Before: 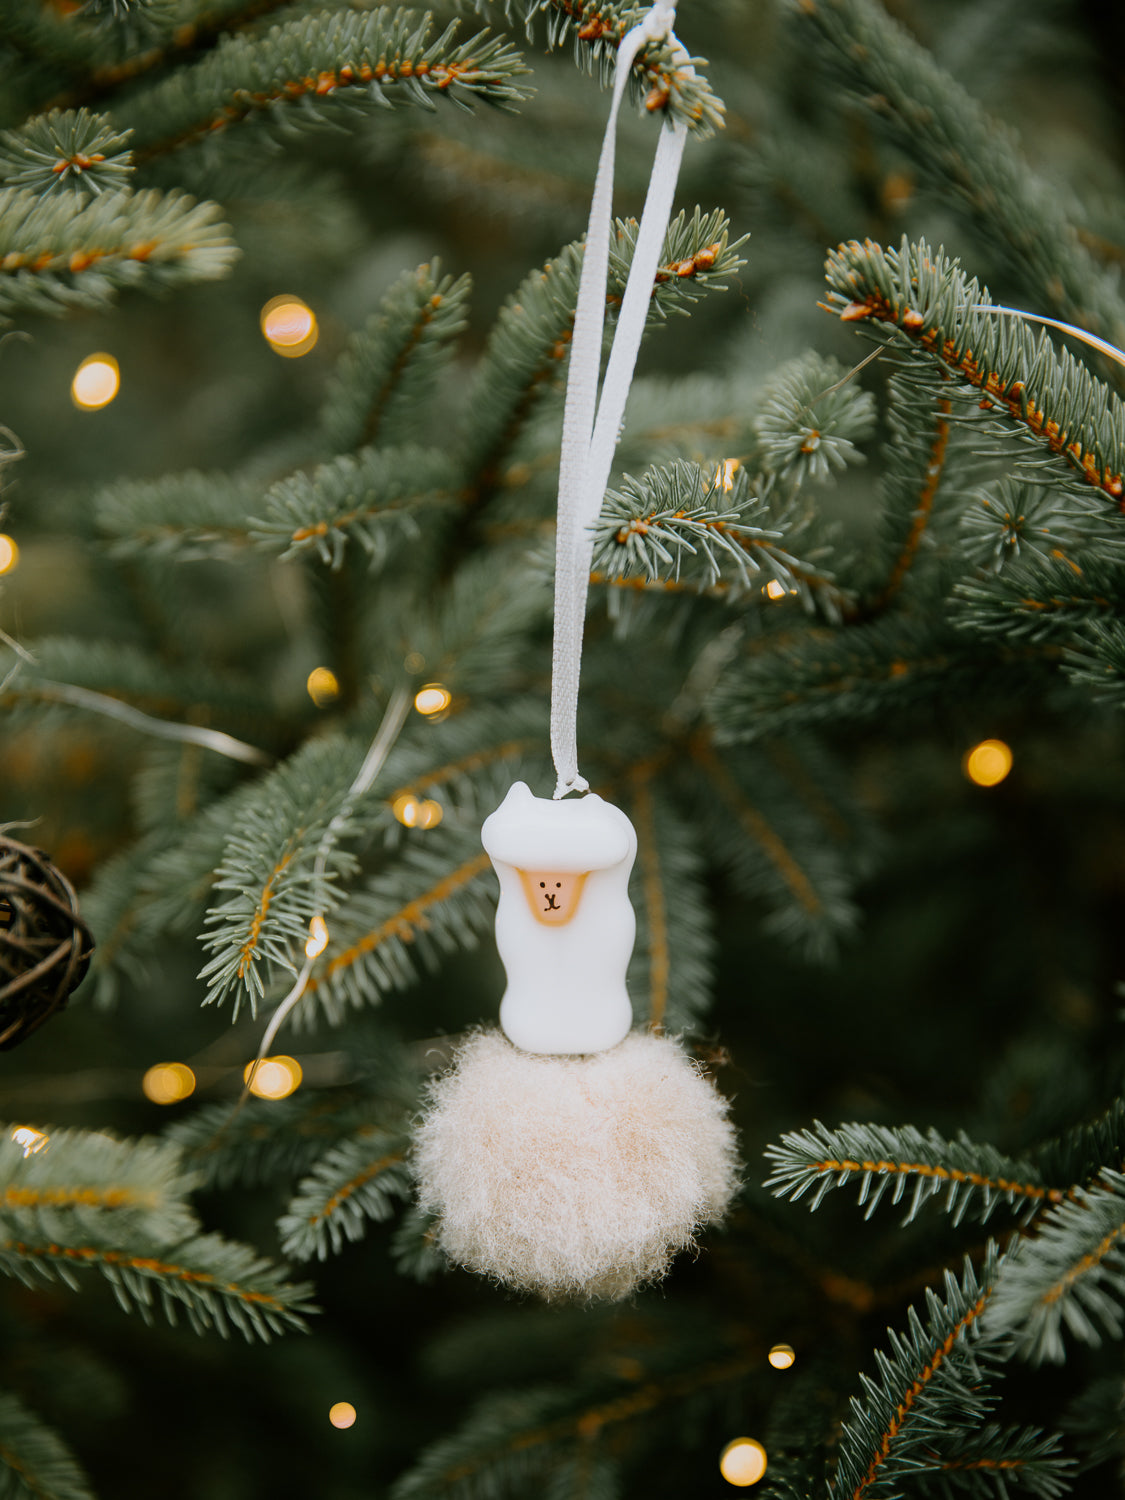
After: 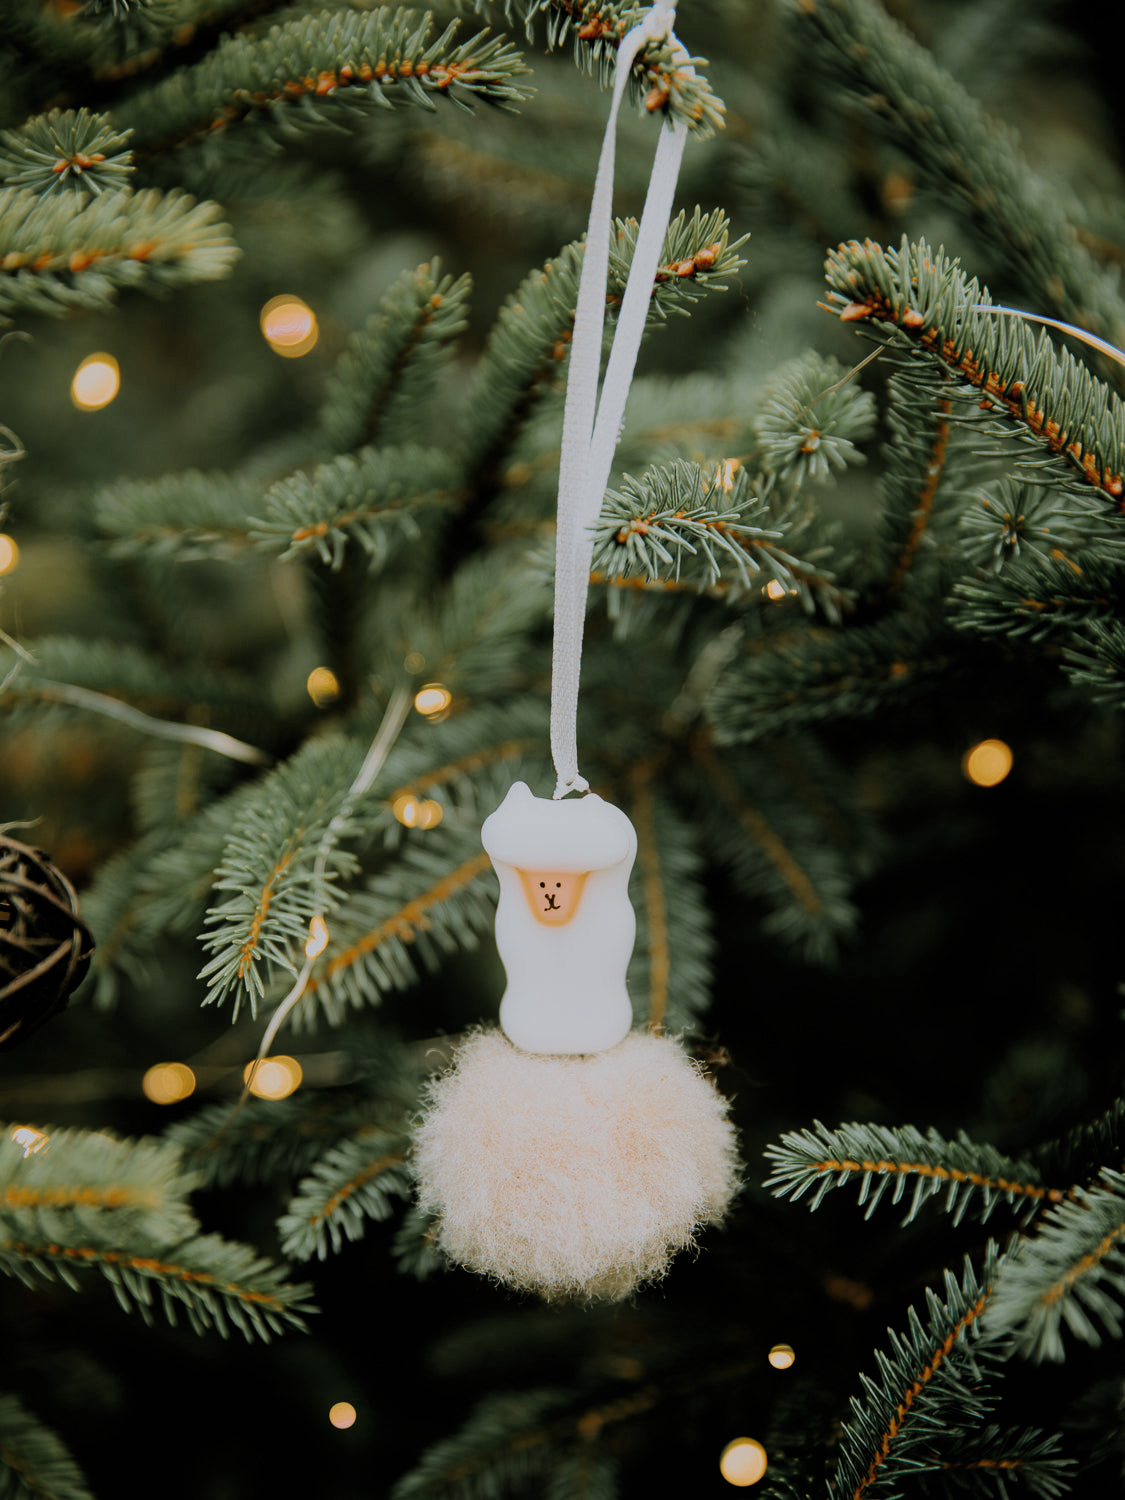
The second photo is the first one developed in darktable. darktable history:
filmic rgb: black relative exposure -7.25 EV, white relative exposure 5.06 EV, threshold 2.96 EV, hardness 3.19, add noise in highlights 0.002, color science v3 (2019), use custom middle-gray values true, iterations of high-quality reconstruction 0, contrast in highlights soft, enable highlight reconstruction true
velvia: on, module defaults
